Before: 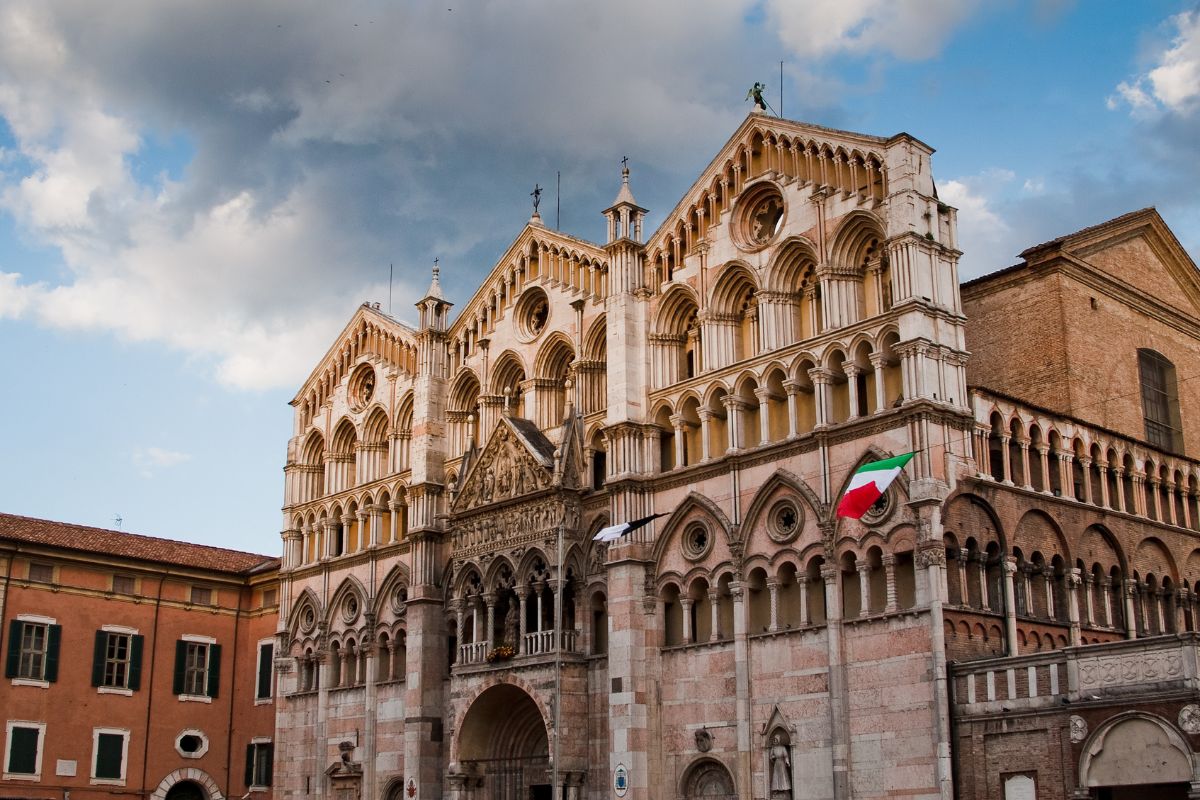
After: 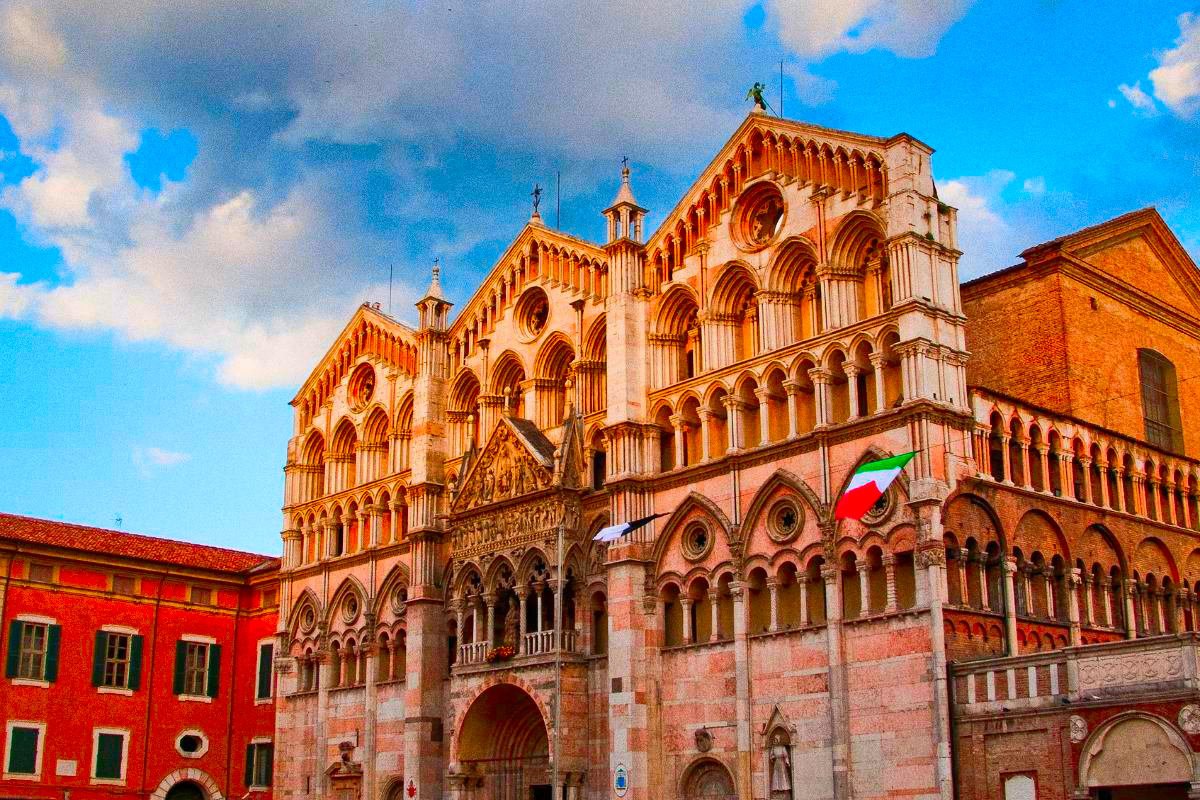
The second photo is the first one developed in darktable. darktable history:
grain: coarseness 8.68 ISO, strength 31.94%
contrast brightness saturation: contrast 0.23, brightness 0.1, saturation 0.29
color correction: saturation 2.15
shadows and highlights: shadows 60, highlights -60
